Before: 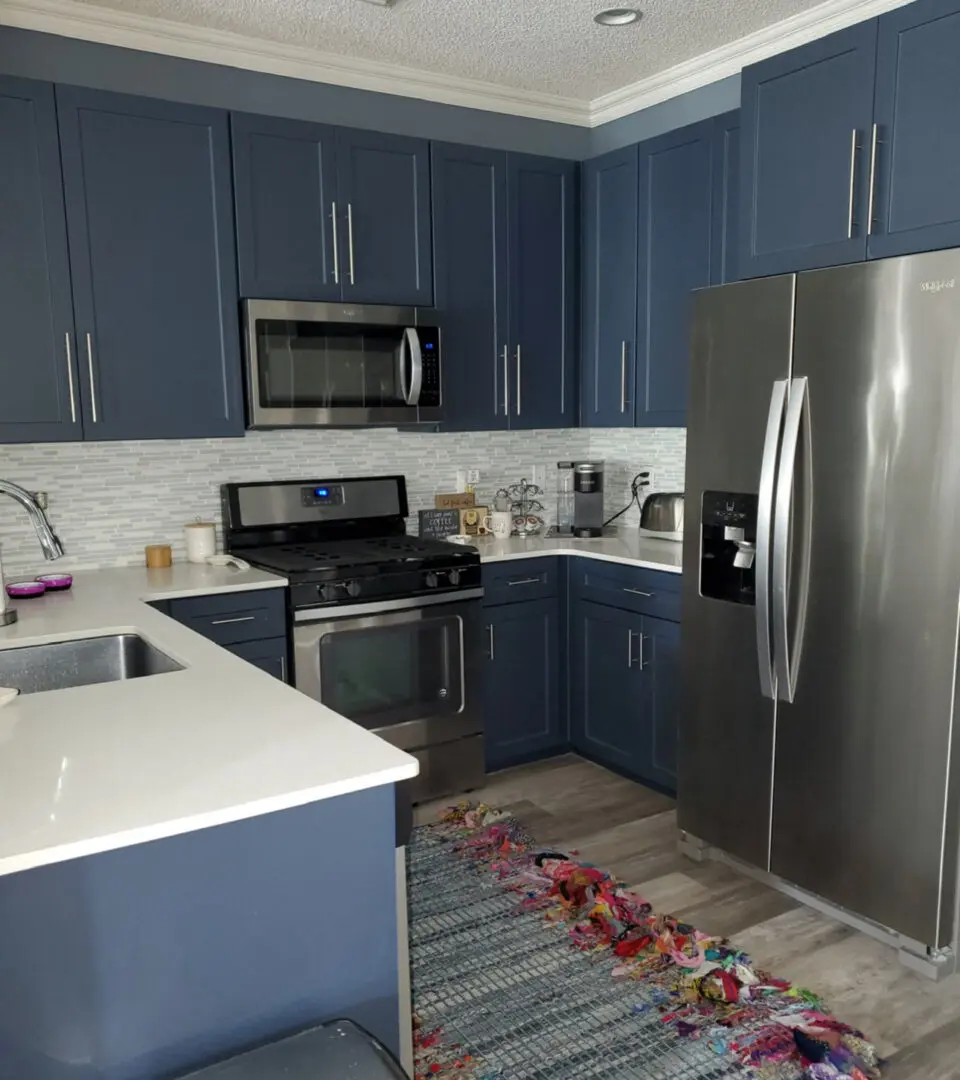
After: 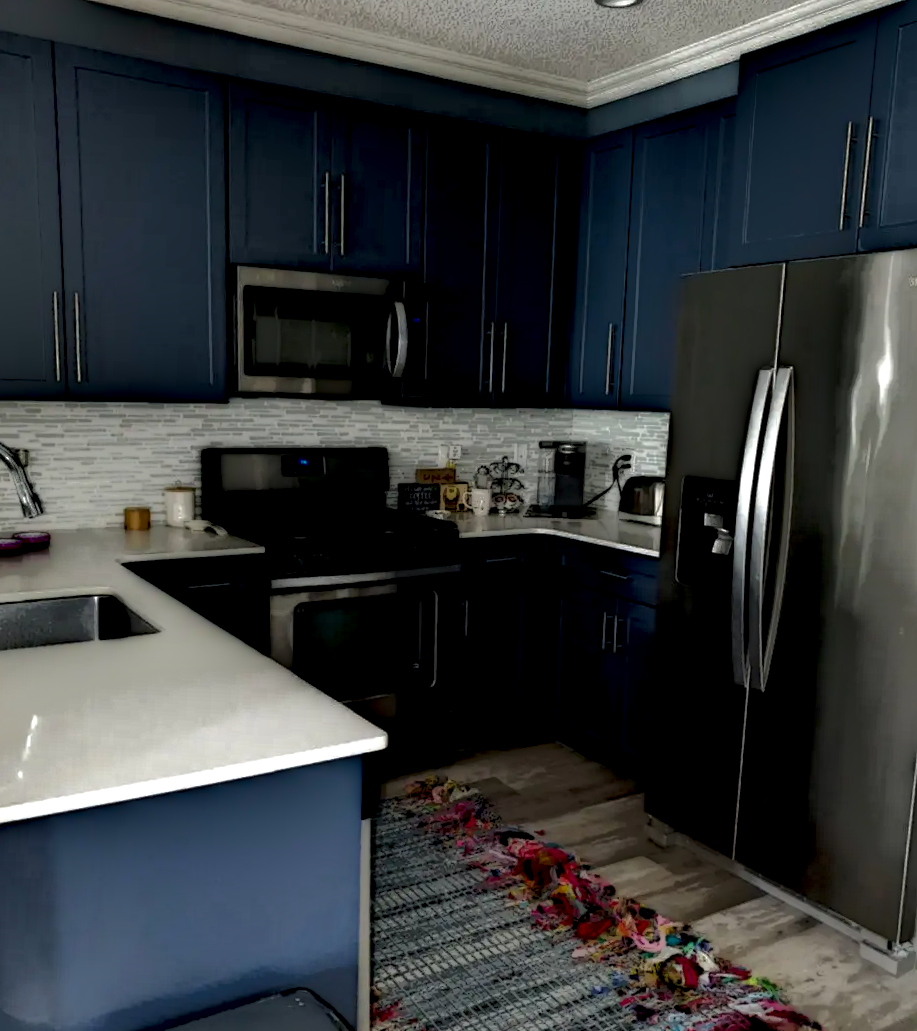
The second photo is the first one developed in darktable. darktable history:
tone equalizer: -8 EV -0.573 EV, edges refinement/feathering 500, mask exposure compensation -1.57 EV, preserve details no
crop and rotate: angle -2.43°
exposure: black level correction 0.001, exposure 0.5 EV, compensate highlight preservation false
local contrast: highlights 2%, shadows 244%, detail 164%, midtone range 0.005
